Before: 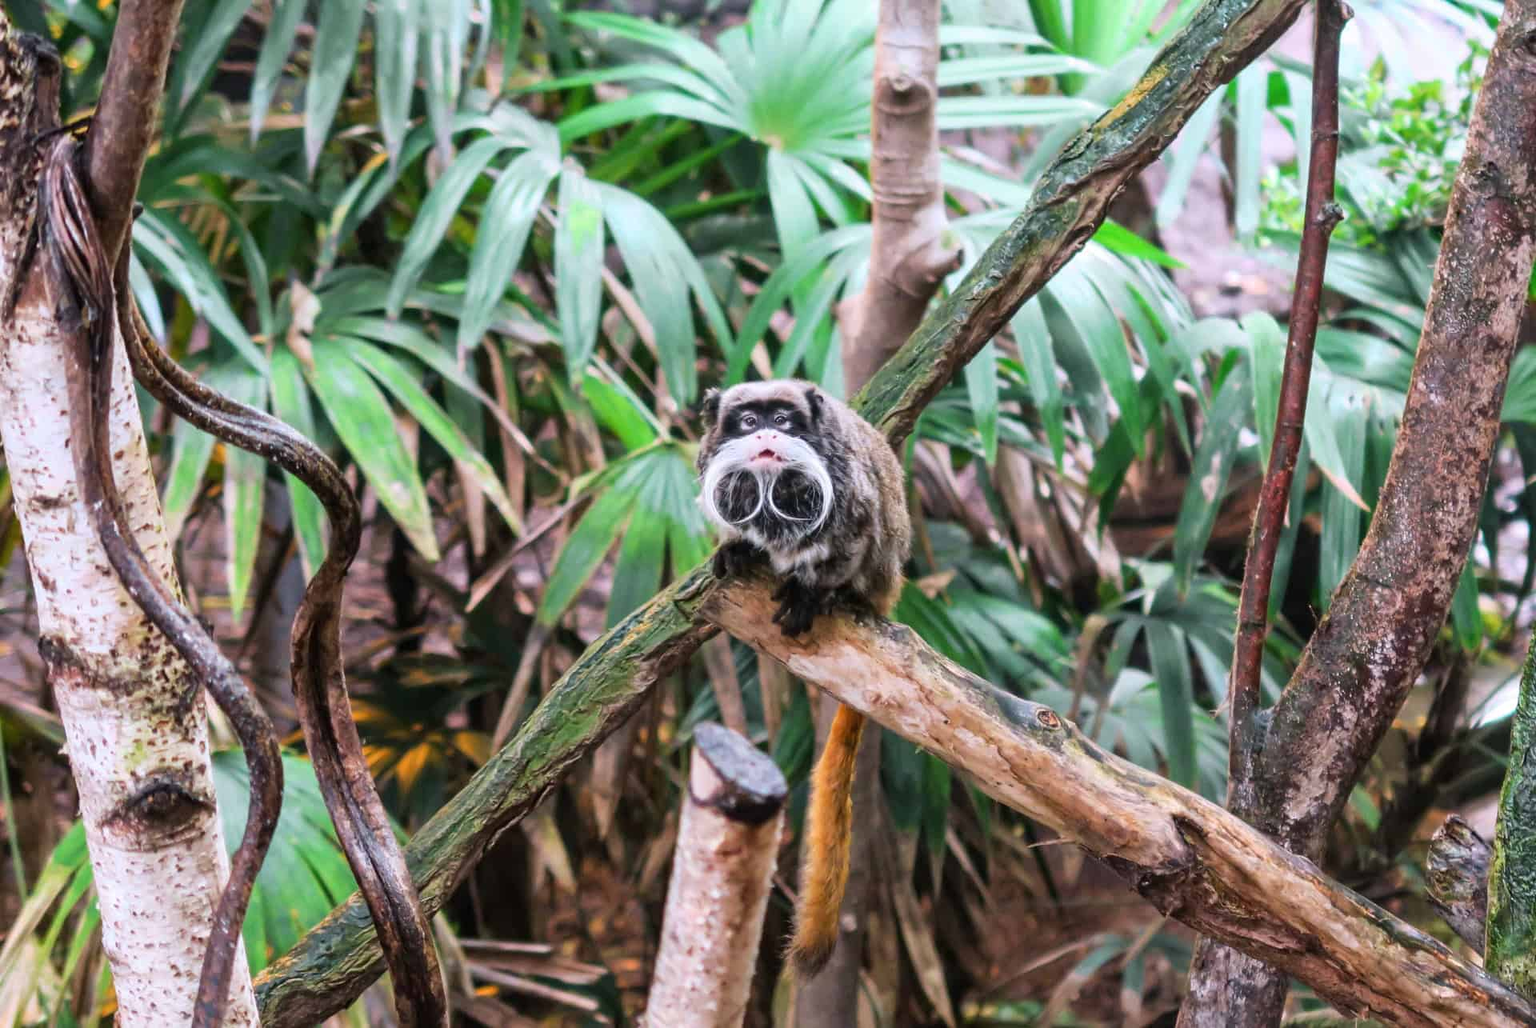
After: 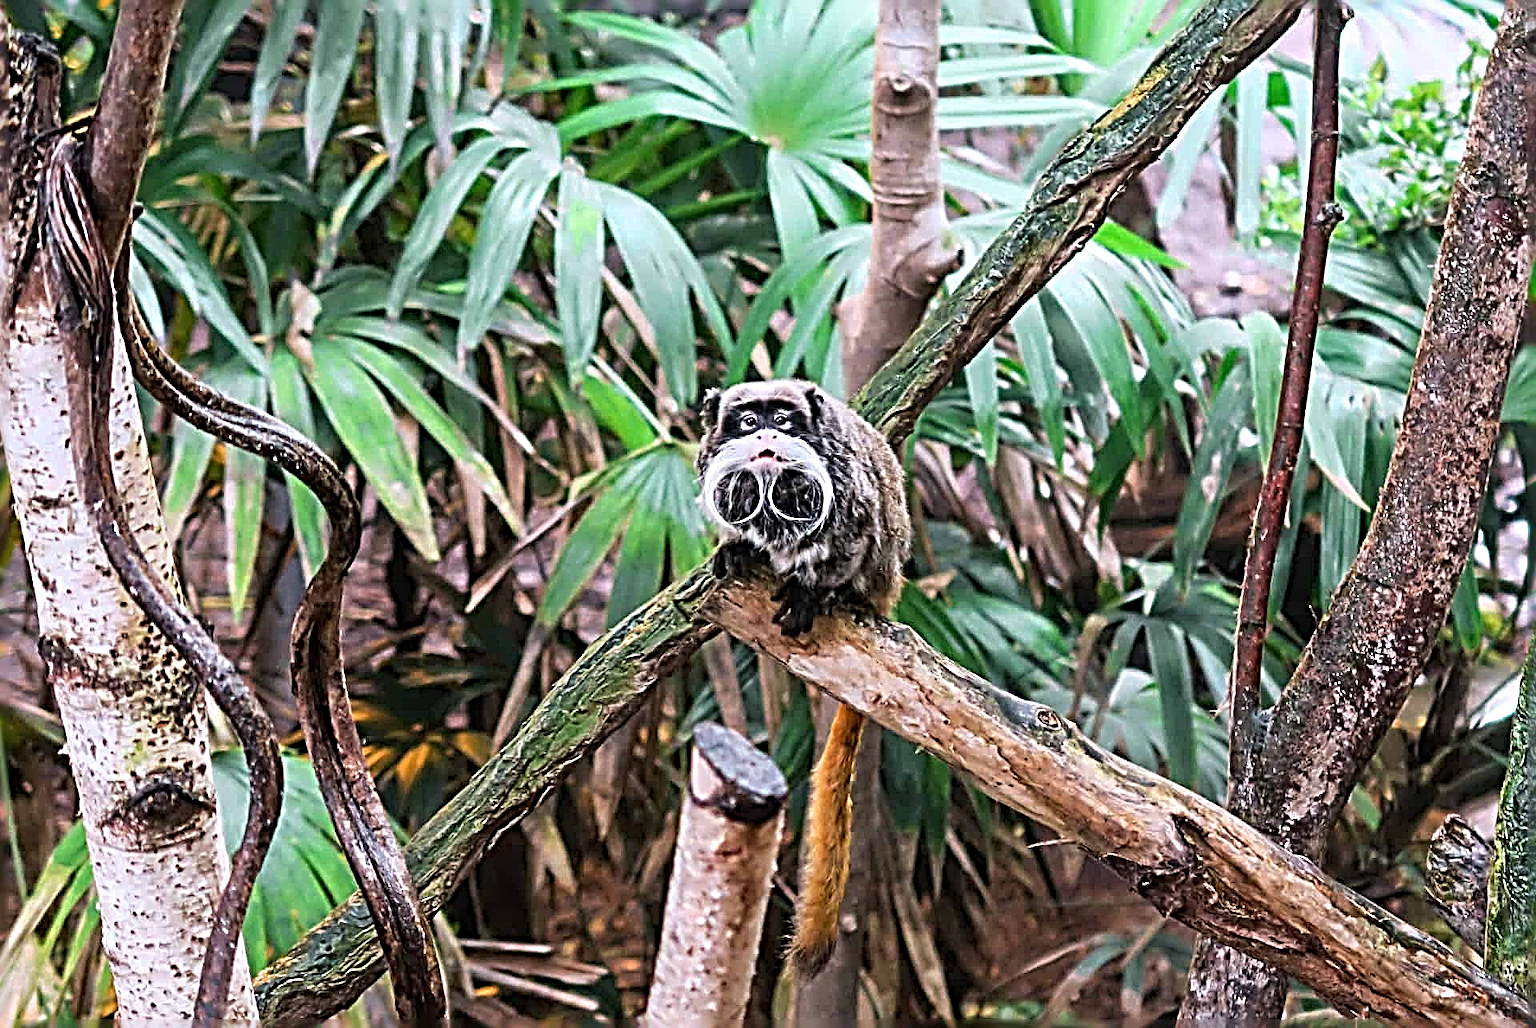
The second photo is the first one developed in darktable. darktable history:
sharpen: radius 4.036, amount 1.993
